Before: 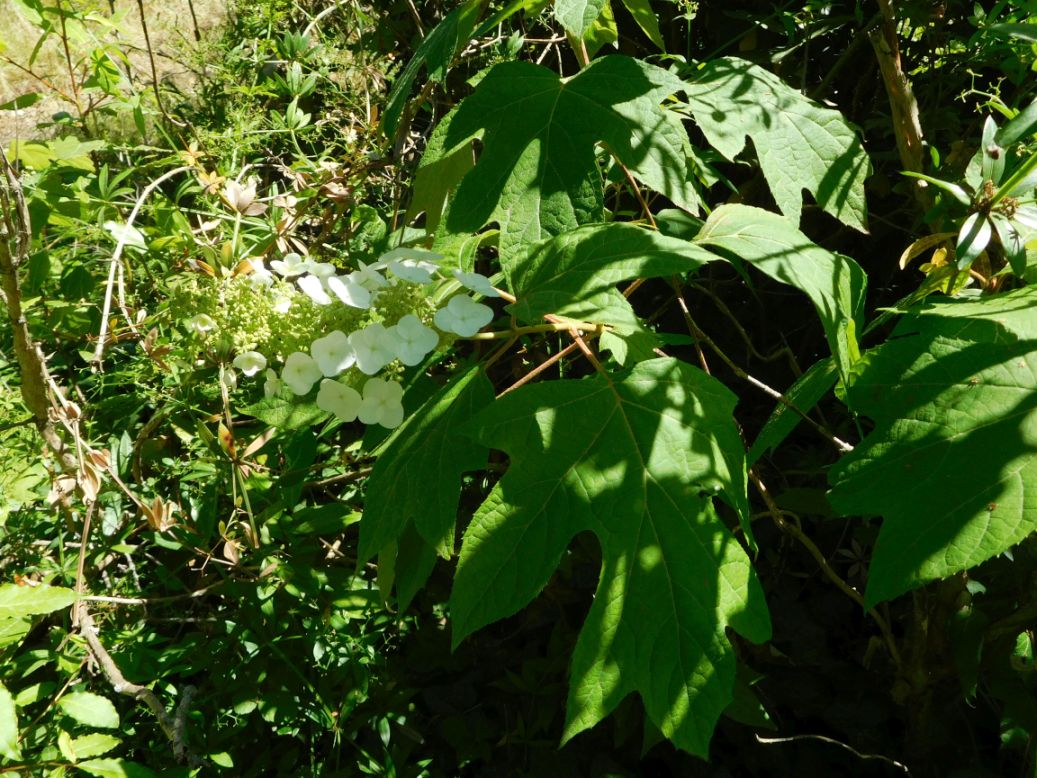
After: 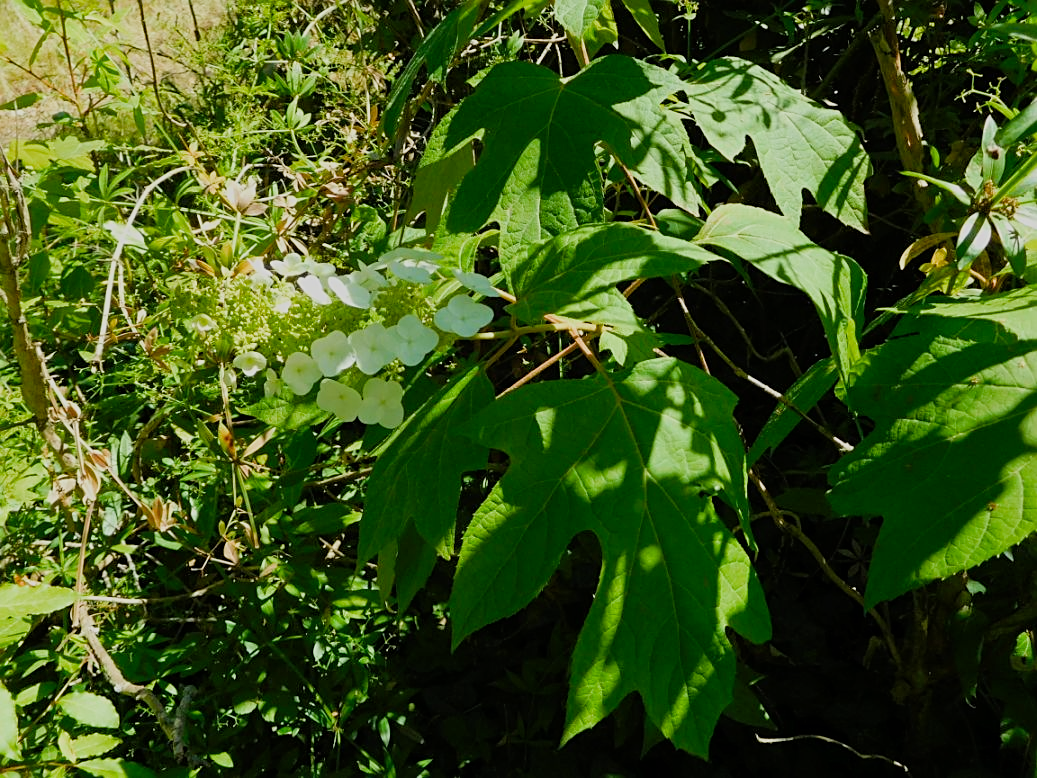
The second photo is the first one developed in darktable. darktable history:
shadows and highlights: shadows 12, white point adjustment 1.2, highlights -0.36, soften with gaussian
filmic rgb: black relative exposure -13 EV, threshold 3 EV, target white luminance 85%, hardness 6.3, latitude 42.11%, contrast 0.858, shadows ↔ highlights balance 8.63%, color science v4 (2020), enable highlight reconstruction true
color balance rgb: linear chroma grading › global chroma 6.48%, perceptual saturation grading › global saturation 12.96%, global vibrance 6.02%
sharpen: on, module defaults
